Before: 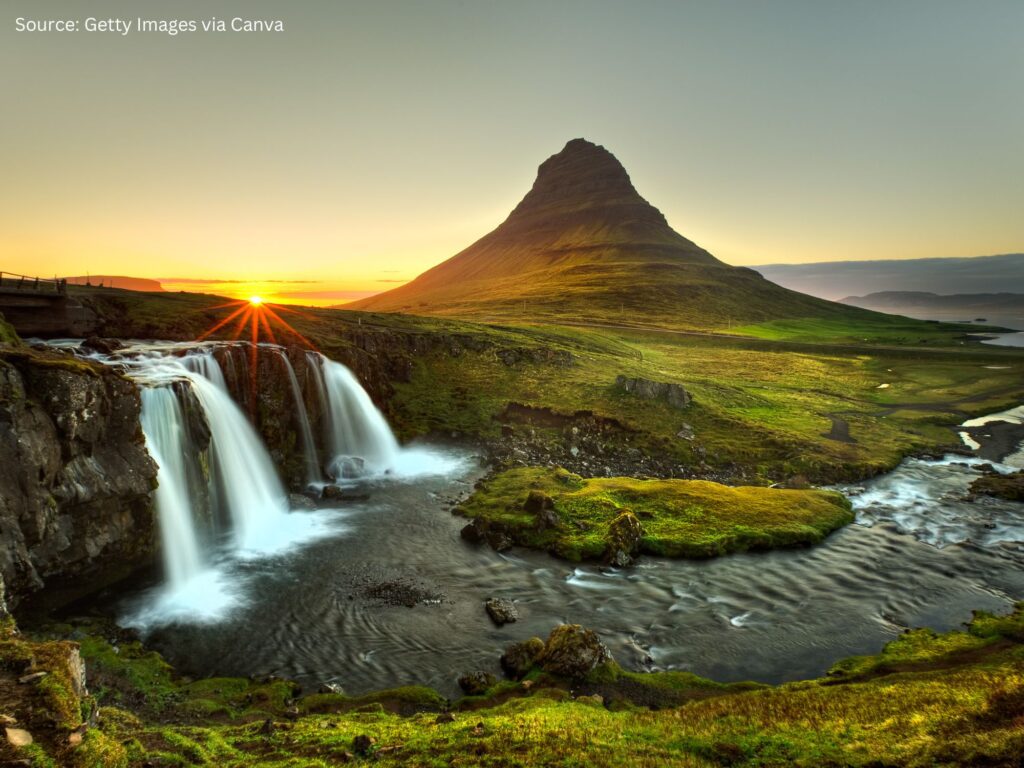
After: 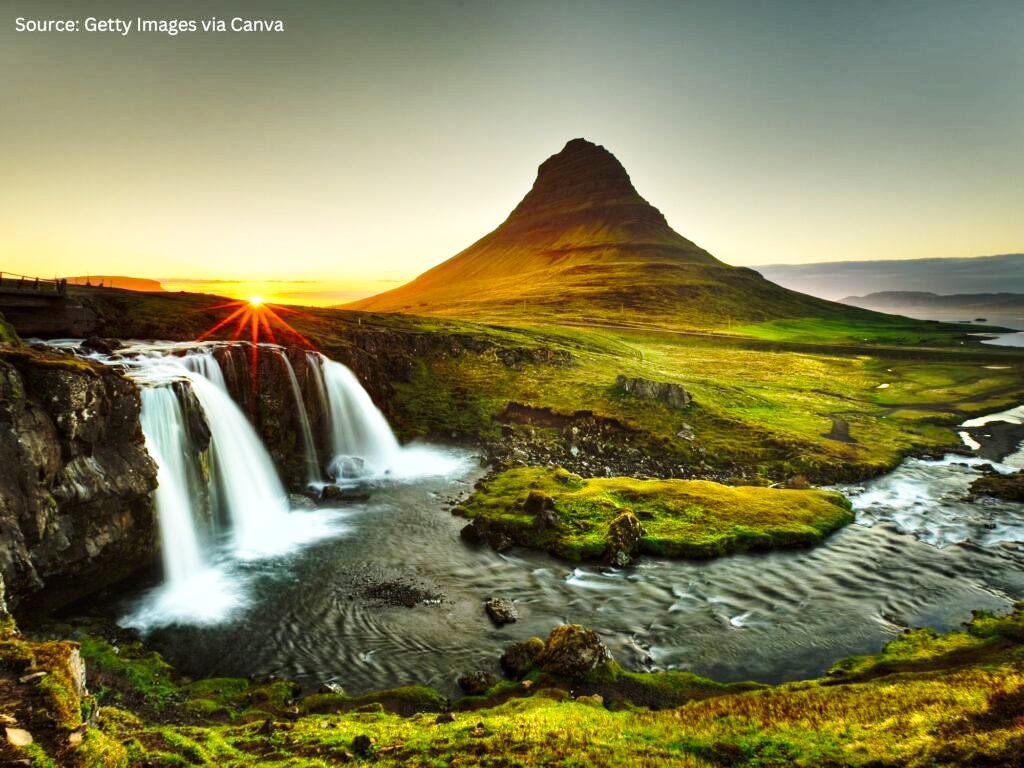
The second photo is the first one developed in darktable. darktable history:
shadows and highlights: shadows 20.91, highlights -82.73, soften with gaussian
base curve: curves: ch0 [(0, 0) (0.036, 0.037) (0.121, 0.228) (0.46, 0.76) (0.859, 0.983) (1, 1)], preserve colors none
